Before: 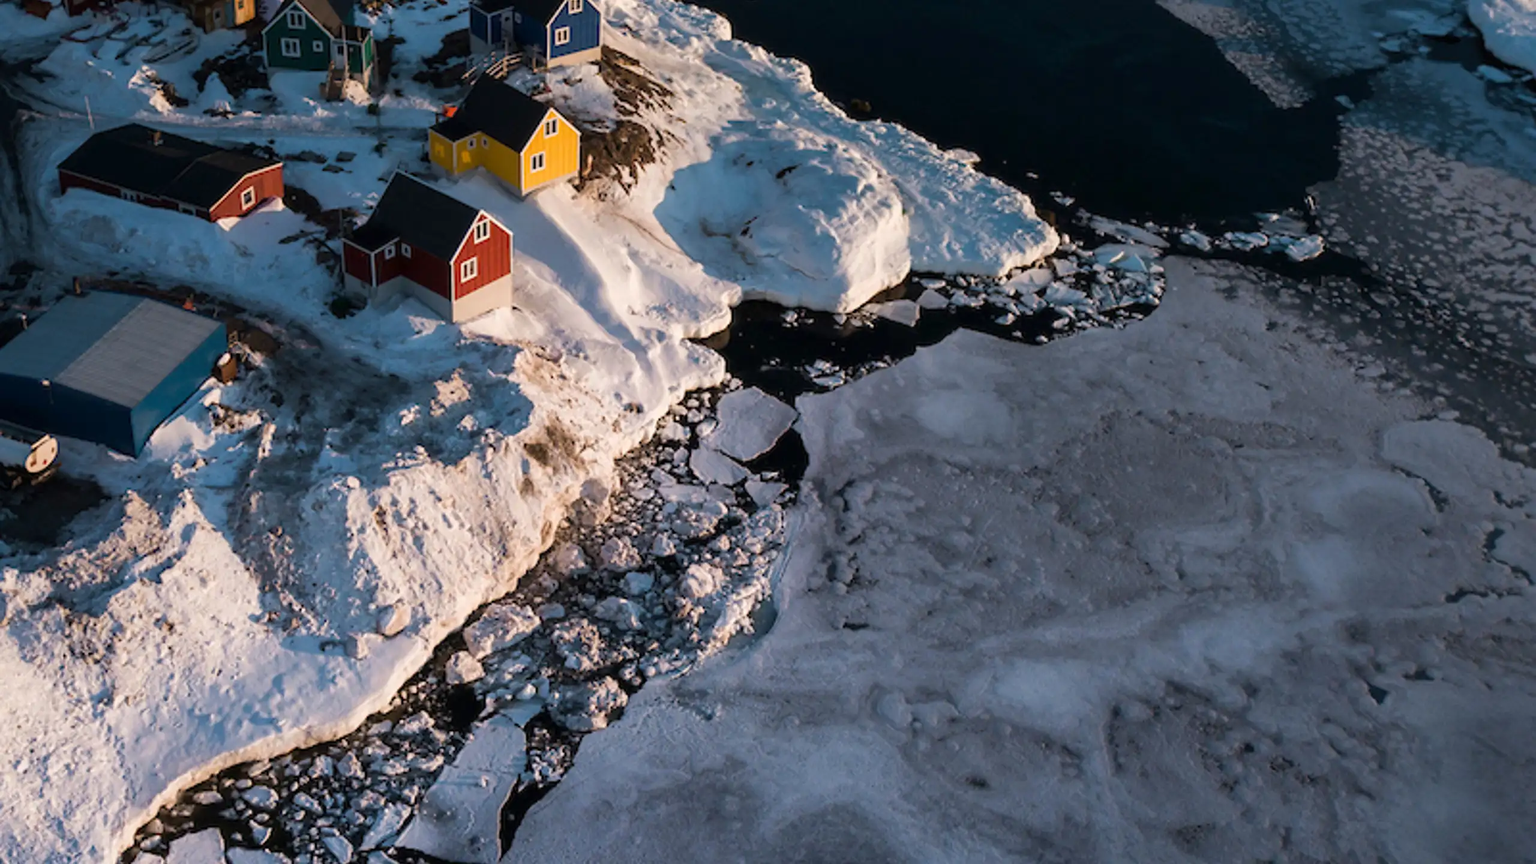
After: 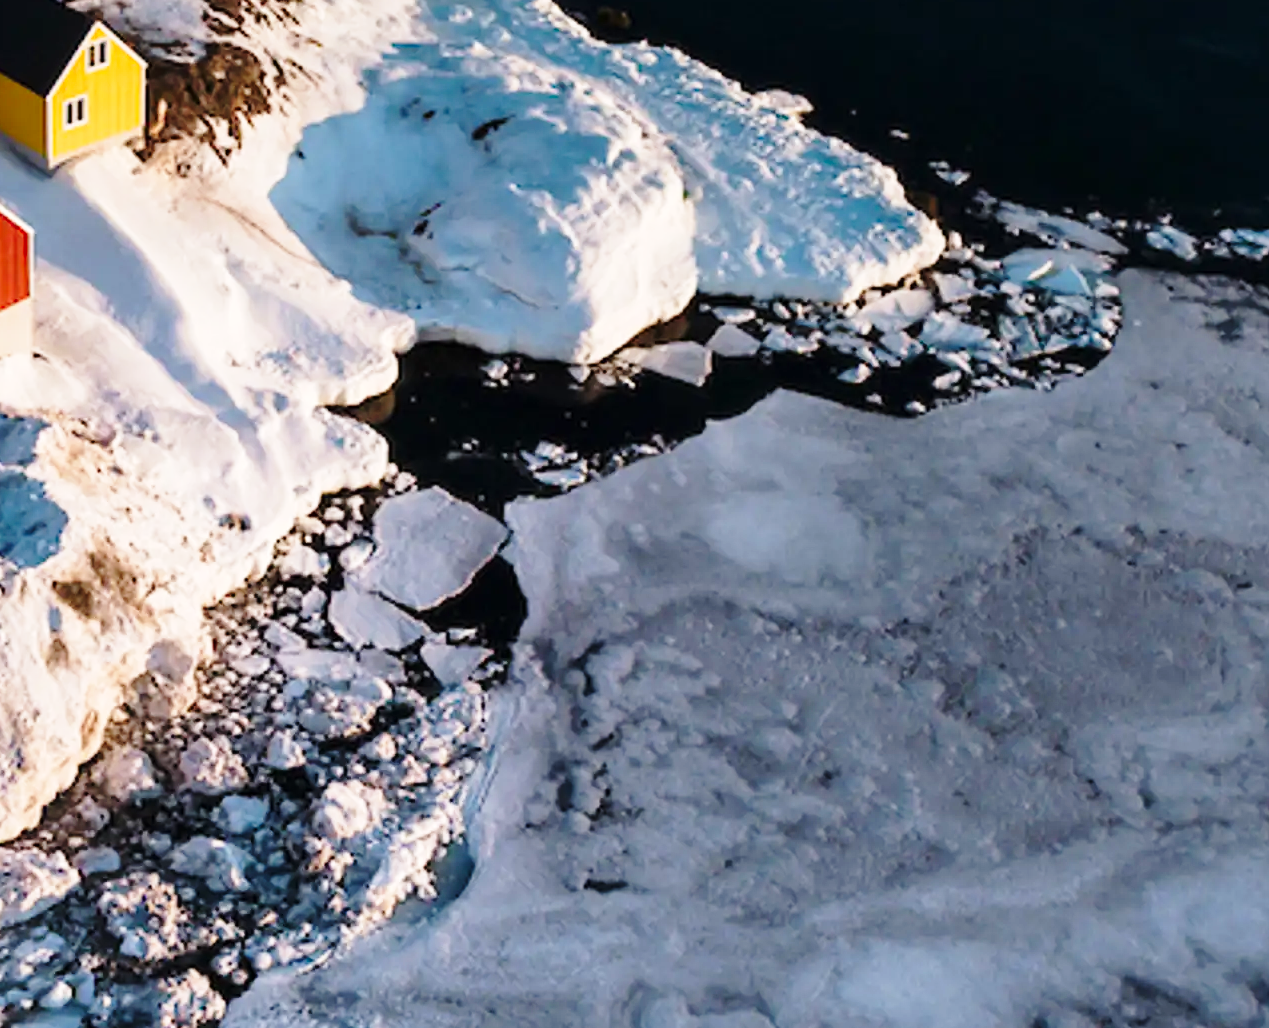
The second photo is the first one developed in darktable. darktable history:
base curve: curves: ch0 [(0, 0) (0.028, 0.03) (0.121, 0.232) (0.46, 0.748) (0.859, 0.968) (1, 1)], preserve colors none
crop: left 32.075%, top 10.976%, right 18.355%, bottom 17.596%
